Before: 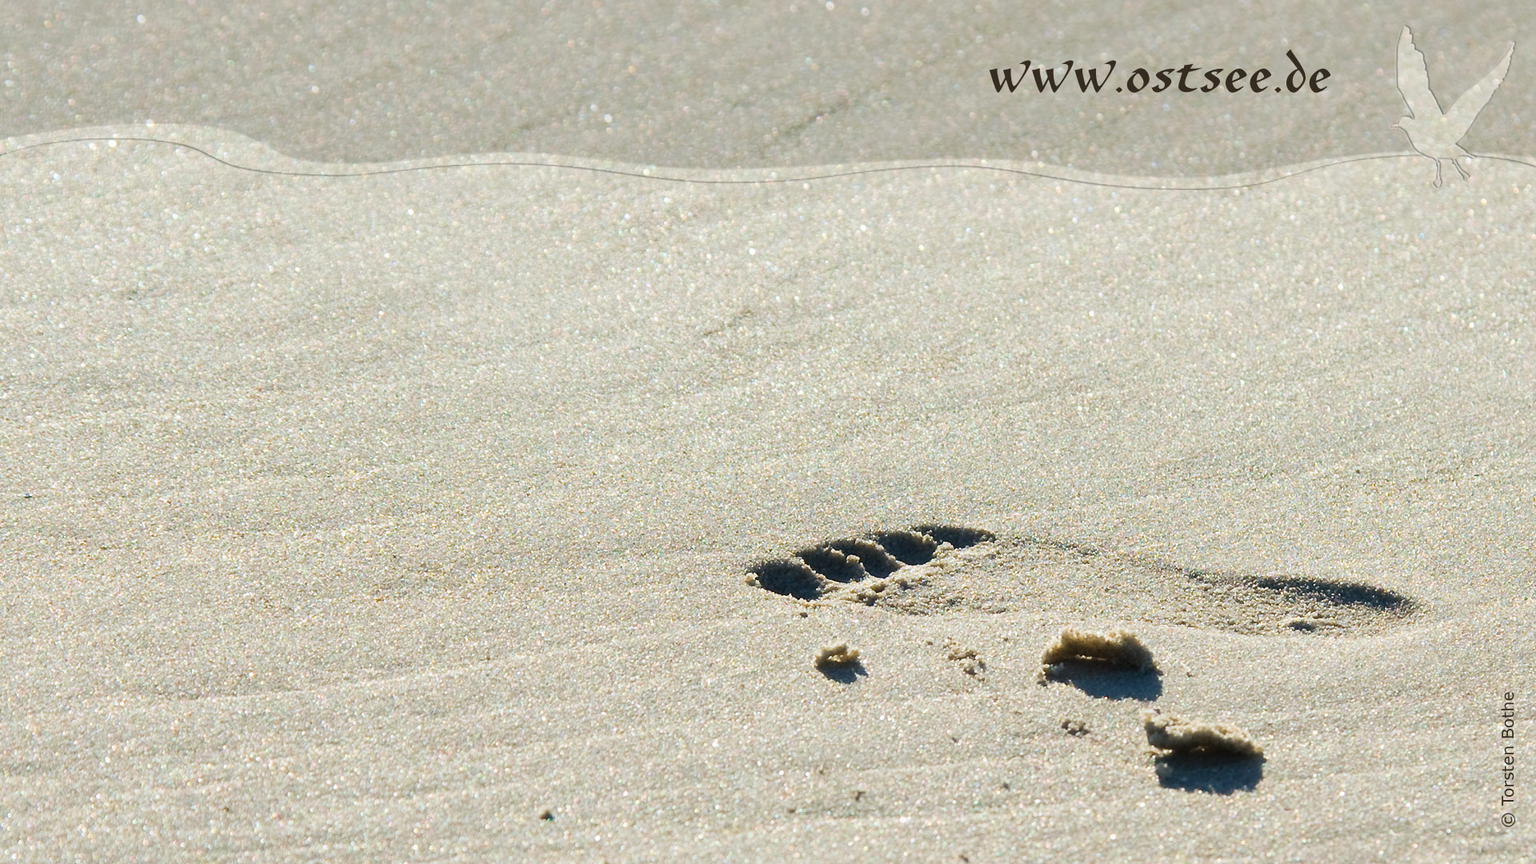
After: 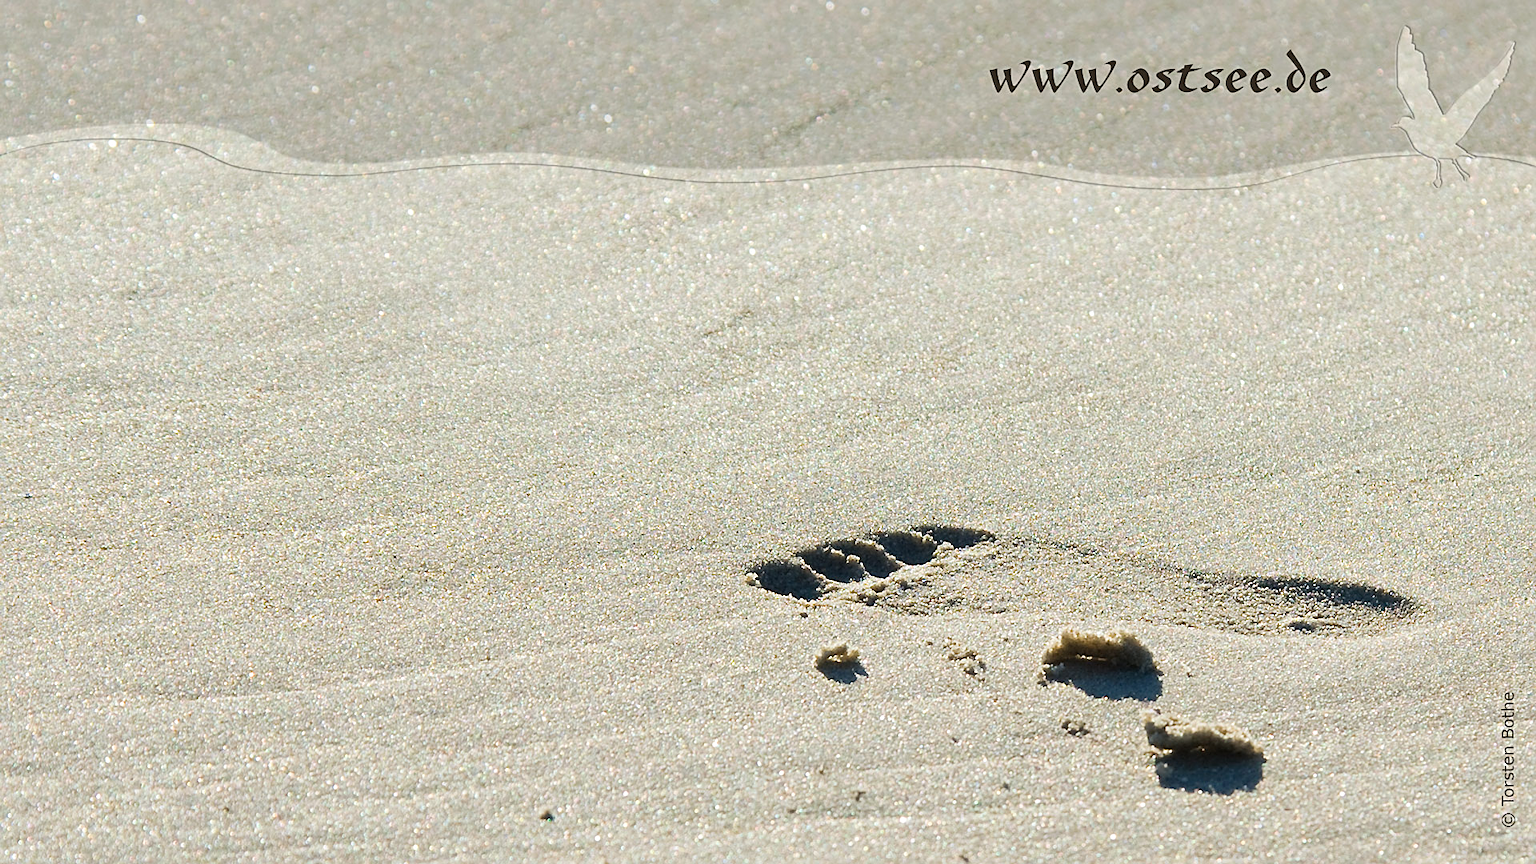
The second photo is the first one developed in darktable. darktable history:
sharpen: on, module defaults
levels: black 0.072%
